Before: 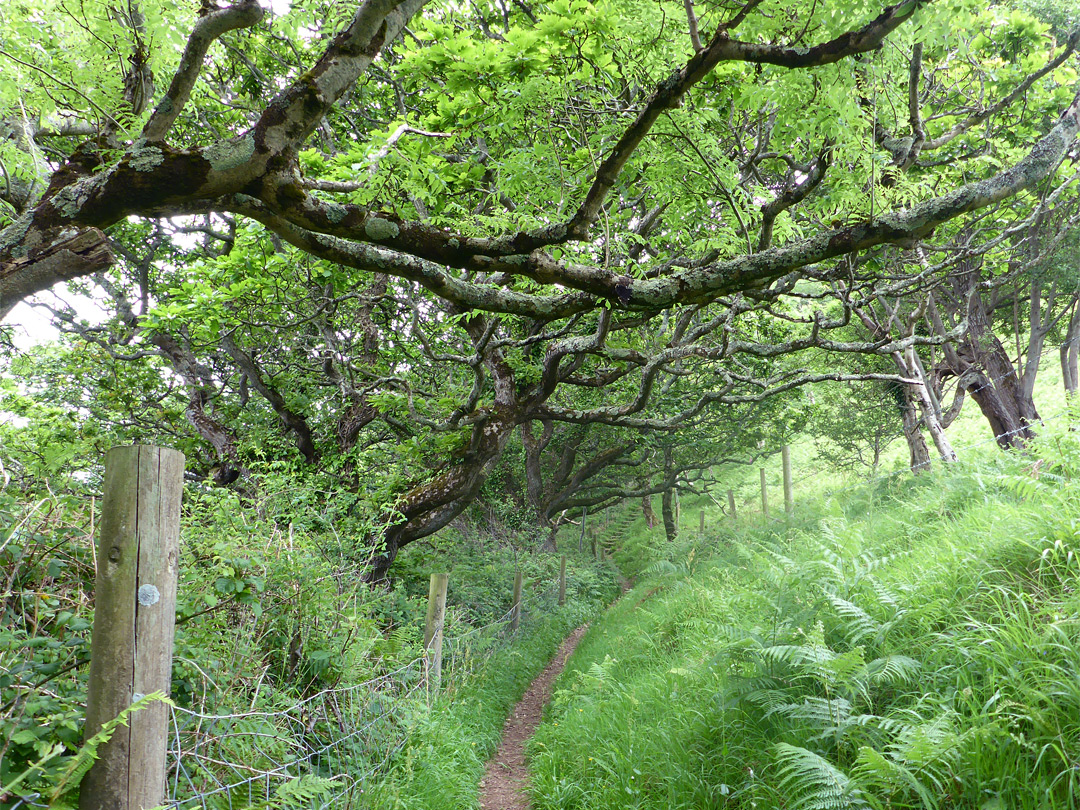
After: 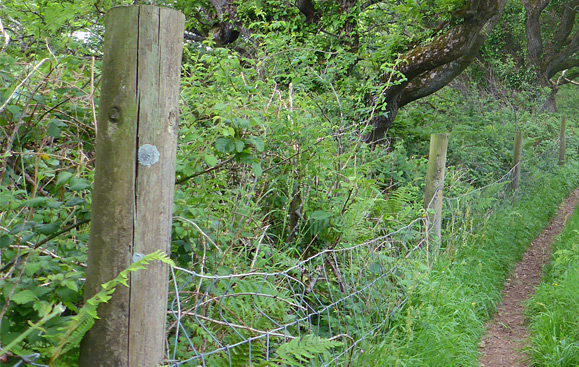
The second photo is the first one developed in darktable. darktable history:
crop and rotate: top 54.415%, right 46.385%, bottom 0.196%
sharpen: radius 2.895, amount 0.869, threshold 47.242
shadows and highlights: shadows 40.32, highlights -60.11
exposure: black level correction 0, compensate exposure bias true, compensate highlight preservation false
